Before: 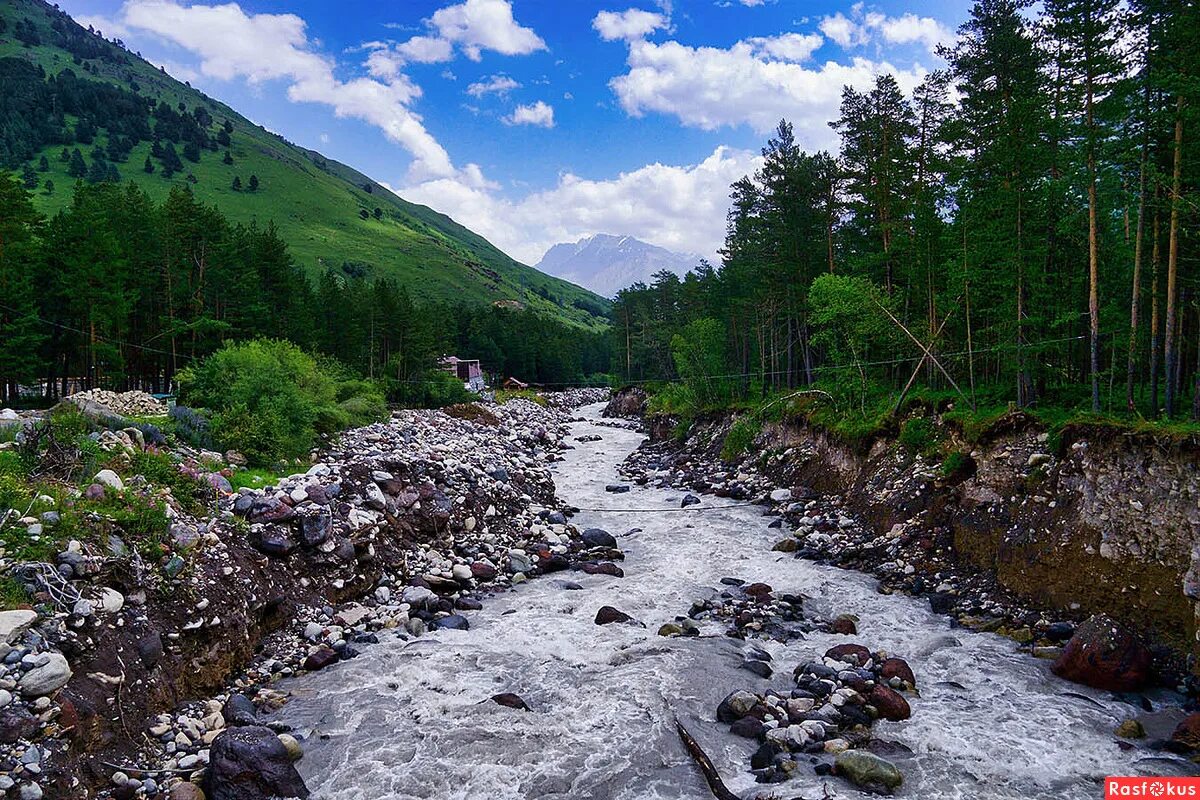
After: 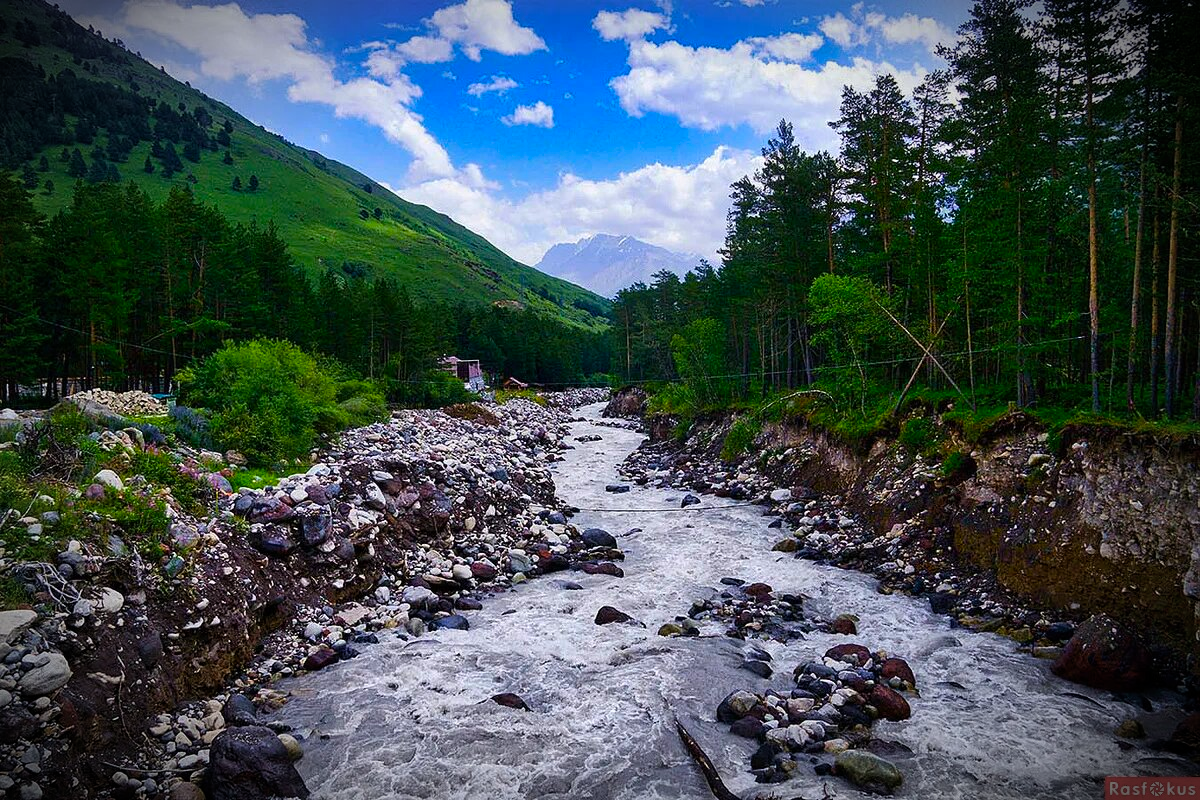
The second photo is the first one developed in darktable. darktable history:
vignetting: brightness -0.853, automatic ratio true, unbound false
color balance rgb: shadows lift › luminance -20.015%, linear chroma grading › global chroma 13.917%, perceptual saturation grading › global saturation 14.915%, global vibrance 20%
